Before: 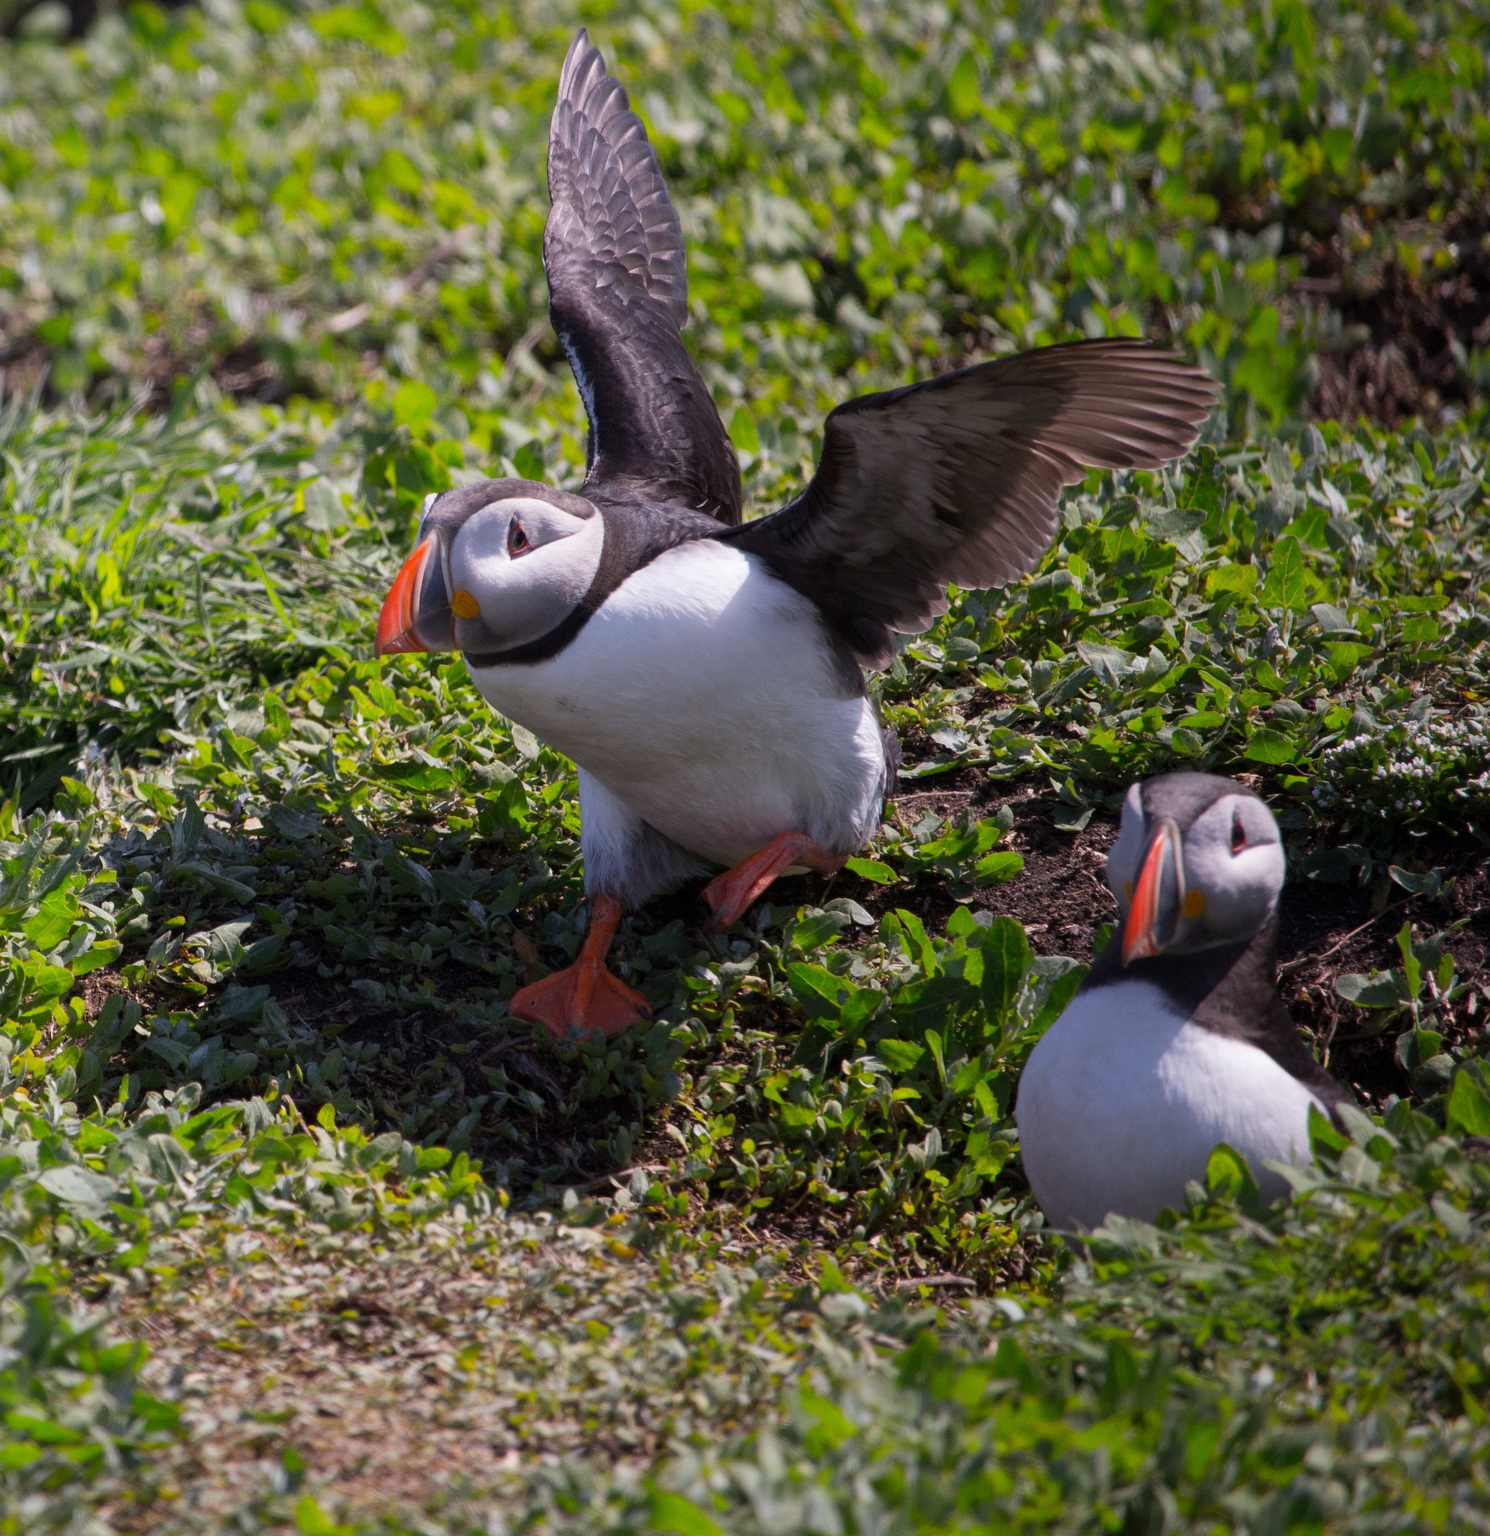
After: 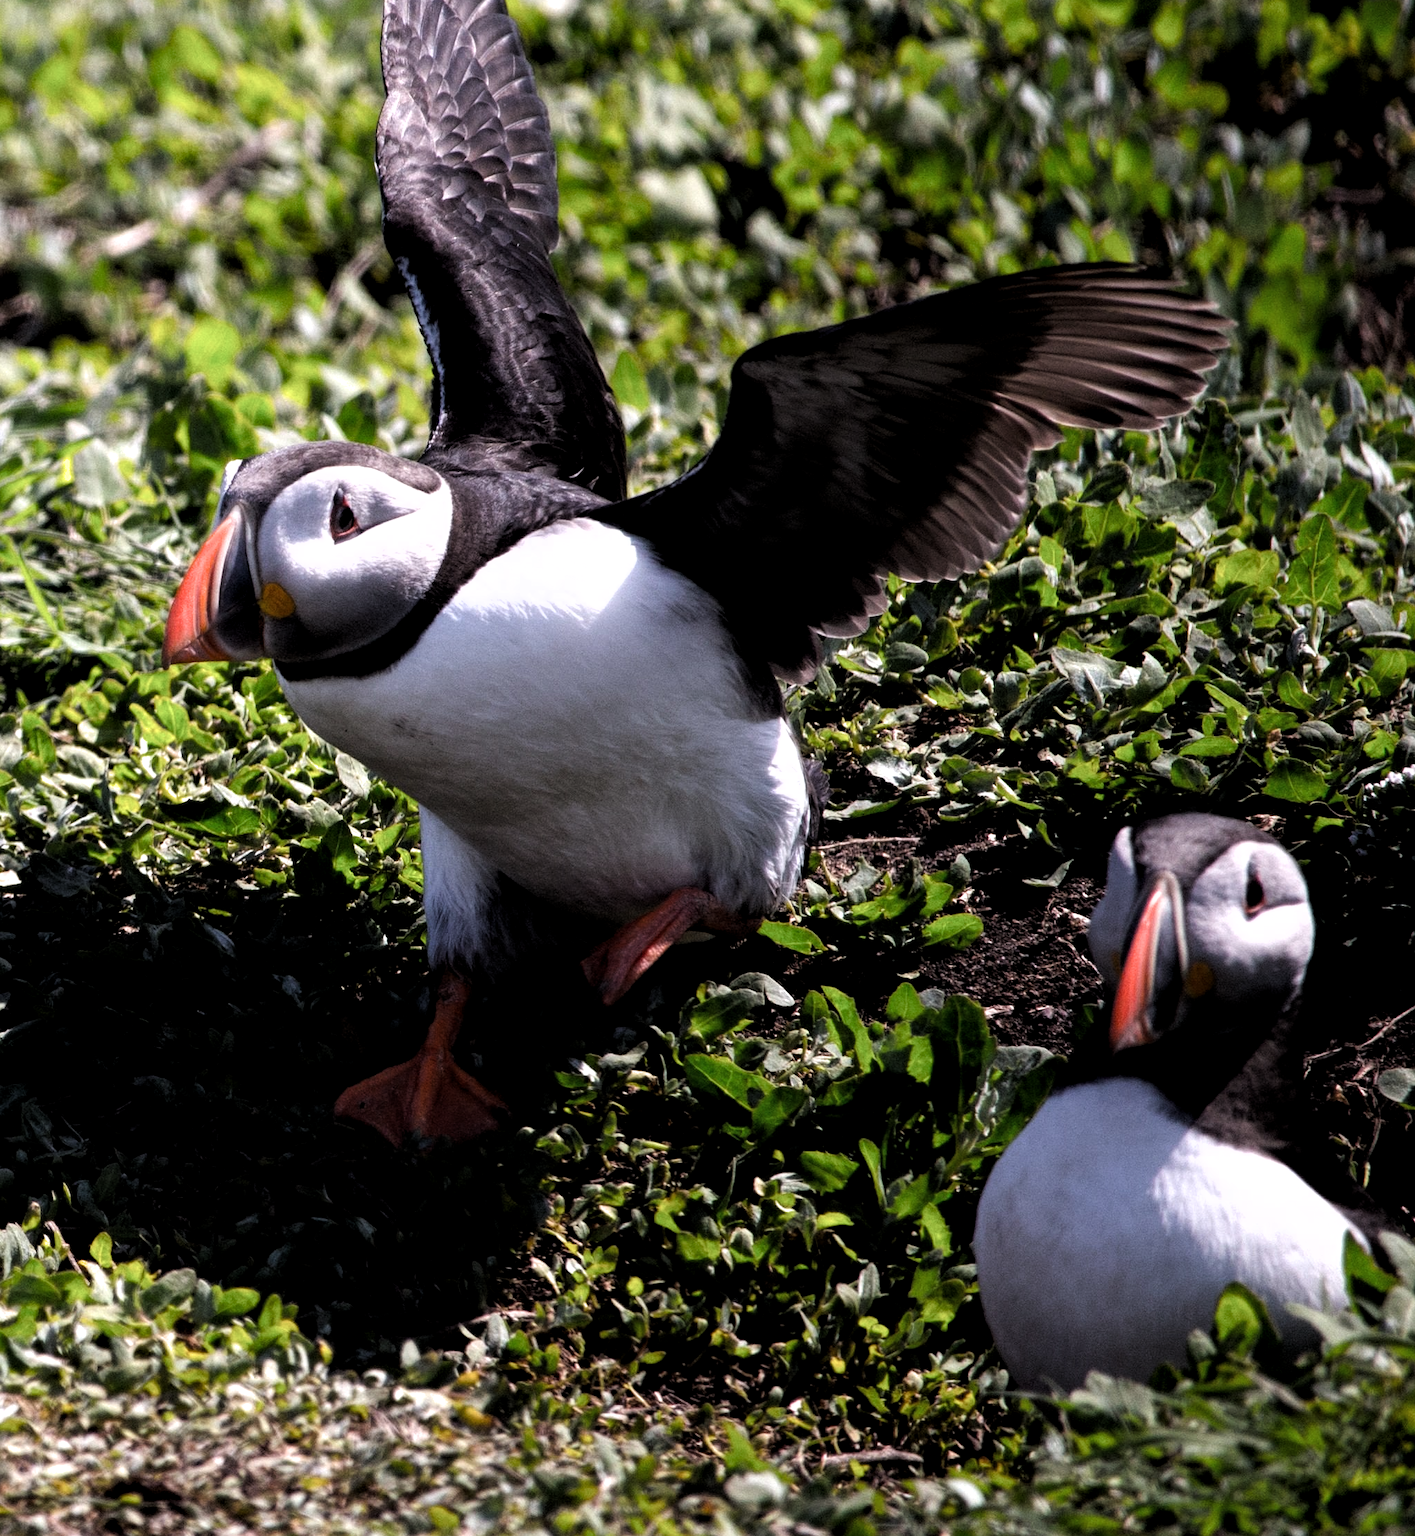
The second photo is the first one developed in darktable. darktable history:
crop: left 16.557%, top 8.488%, right 8.355%, bottom 12.465%
local contrast: highlights 100%, shadows 102%, detail 119%, midtone range 0.2
filmic rgb: black relative exposure -8.22 EV, white relative exposure 2.24 EV, threshold 3 EV, hardness 7.18, latitude 86.49%, contrast 1.694, highlights saturation mix -3.64%, shadows ↔ highlights balance -3.08%, color science v6 (2022), iterations of high-quality reconstruction 10, enable highlight reconstruction true
